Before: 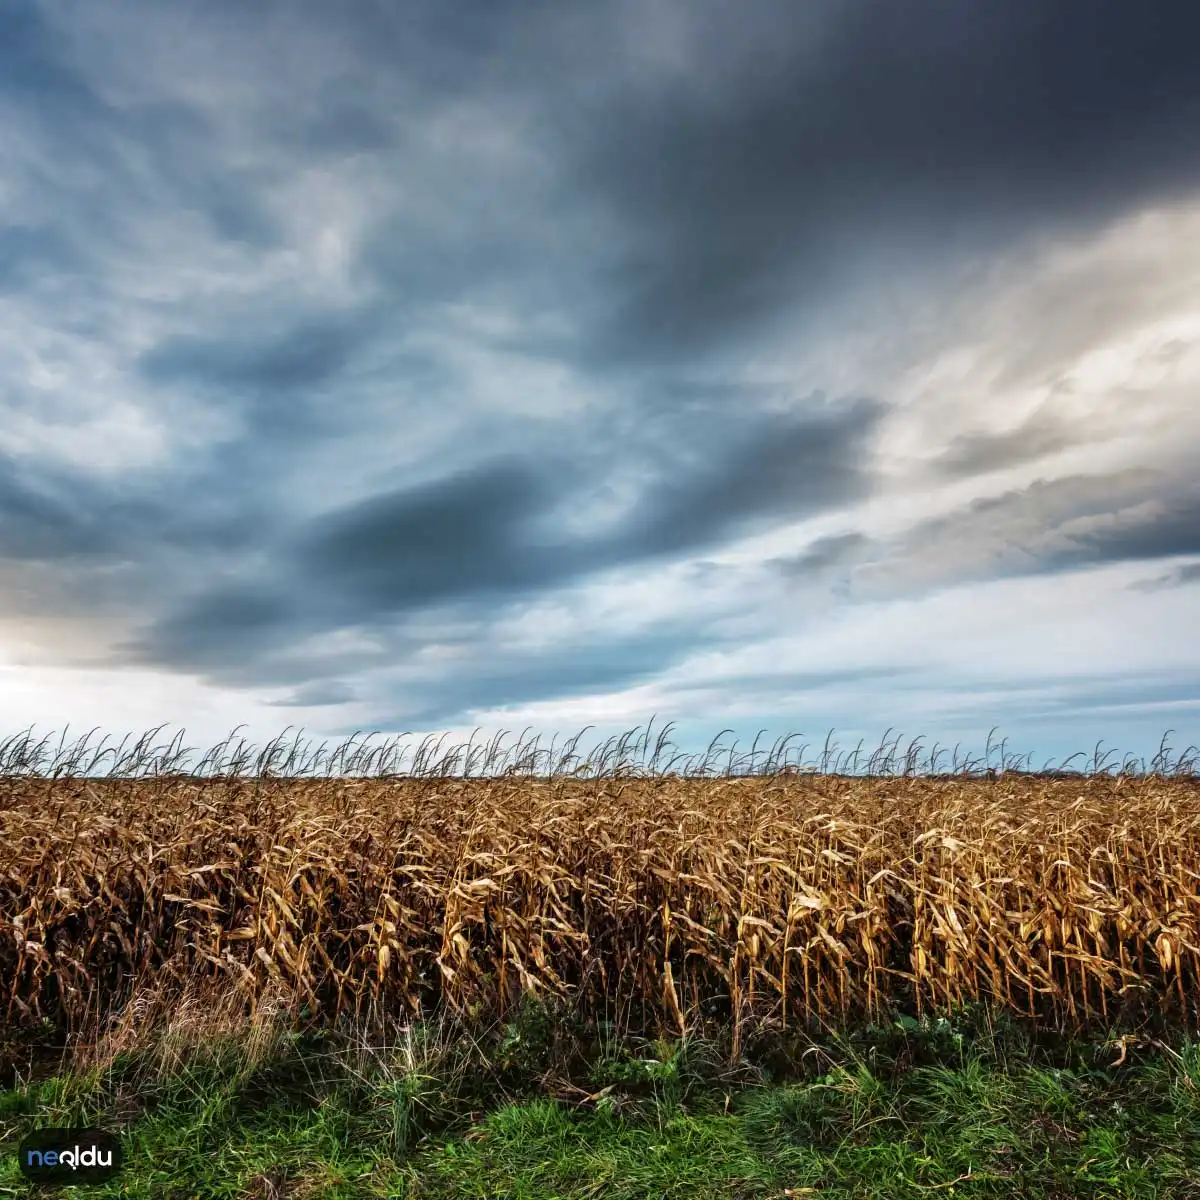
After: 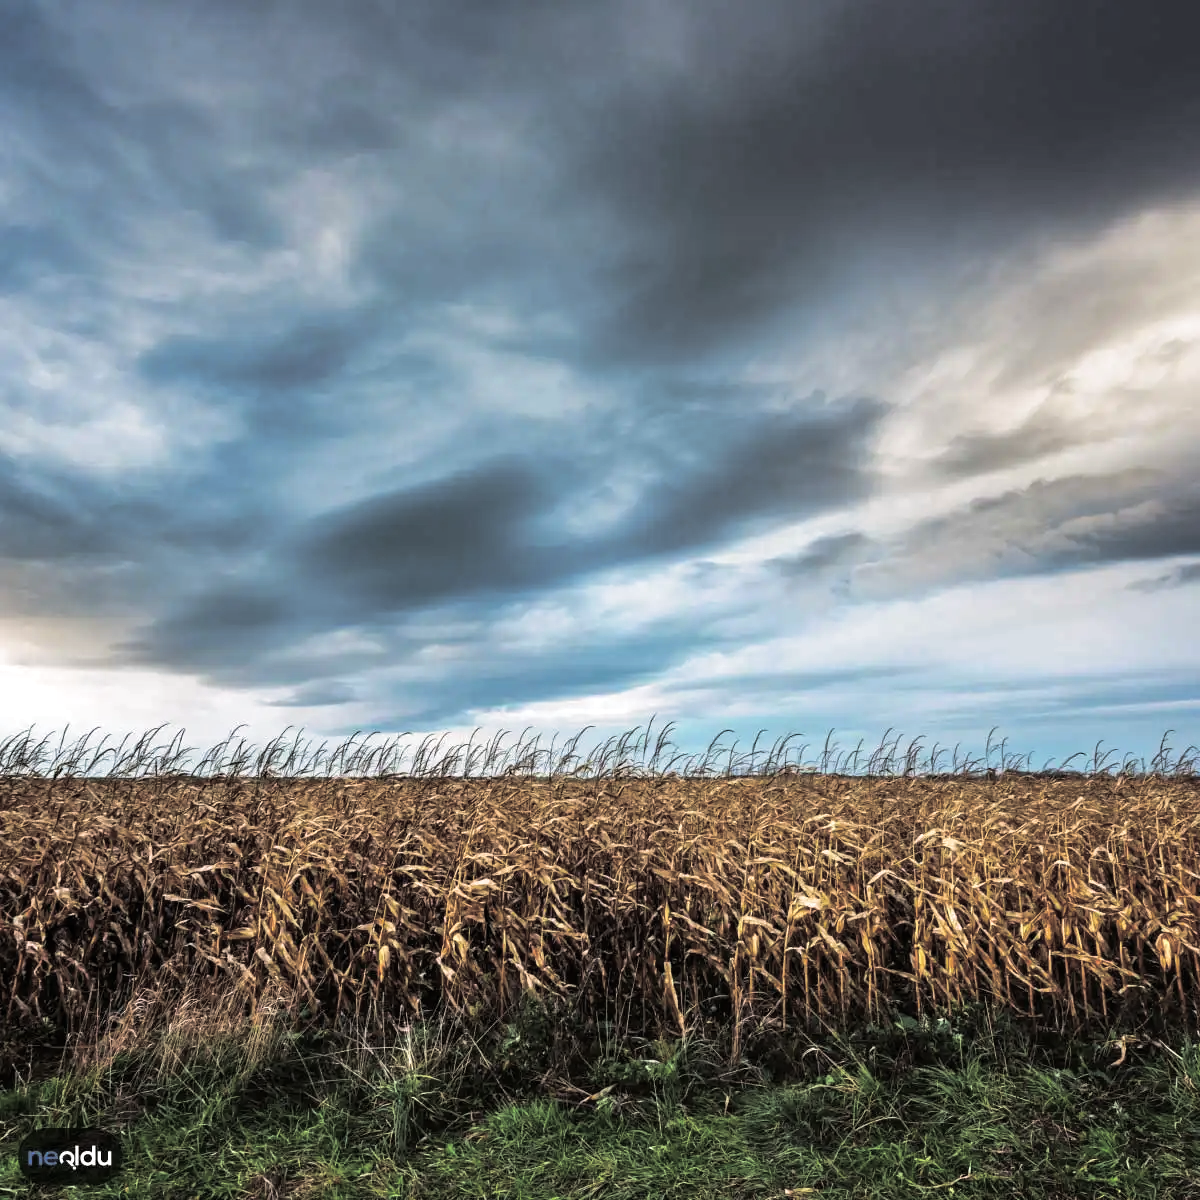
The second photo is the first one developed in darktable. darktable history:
haze removal: on, module defaults
split-toning: shadows › hue 36°, shadows › saturation 0.05, highlights › hue 10.8°, highlights › saturation 0.15, compress 40%
exposure: exposure 0.131 EV, compensate highlight preservation false
